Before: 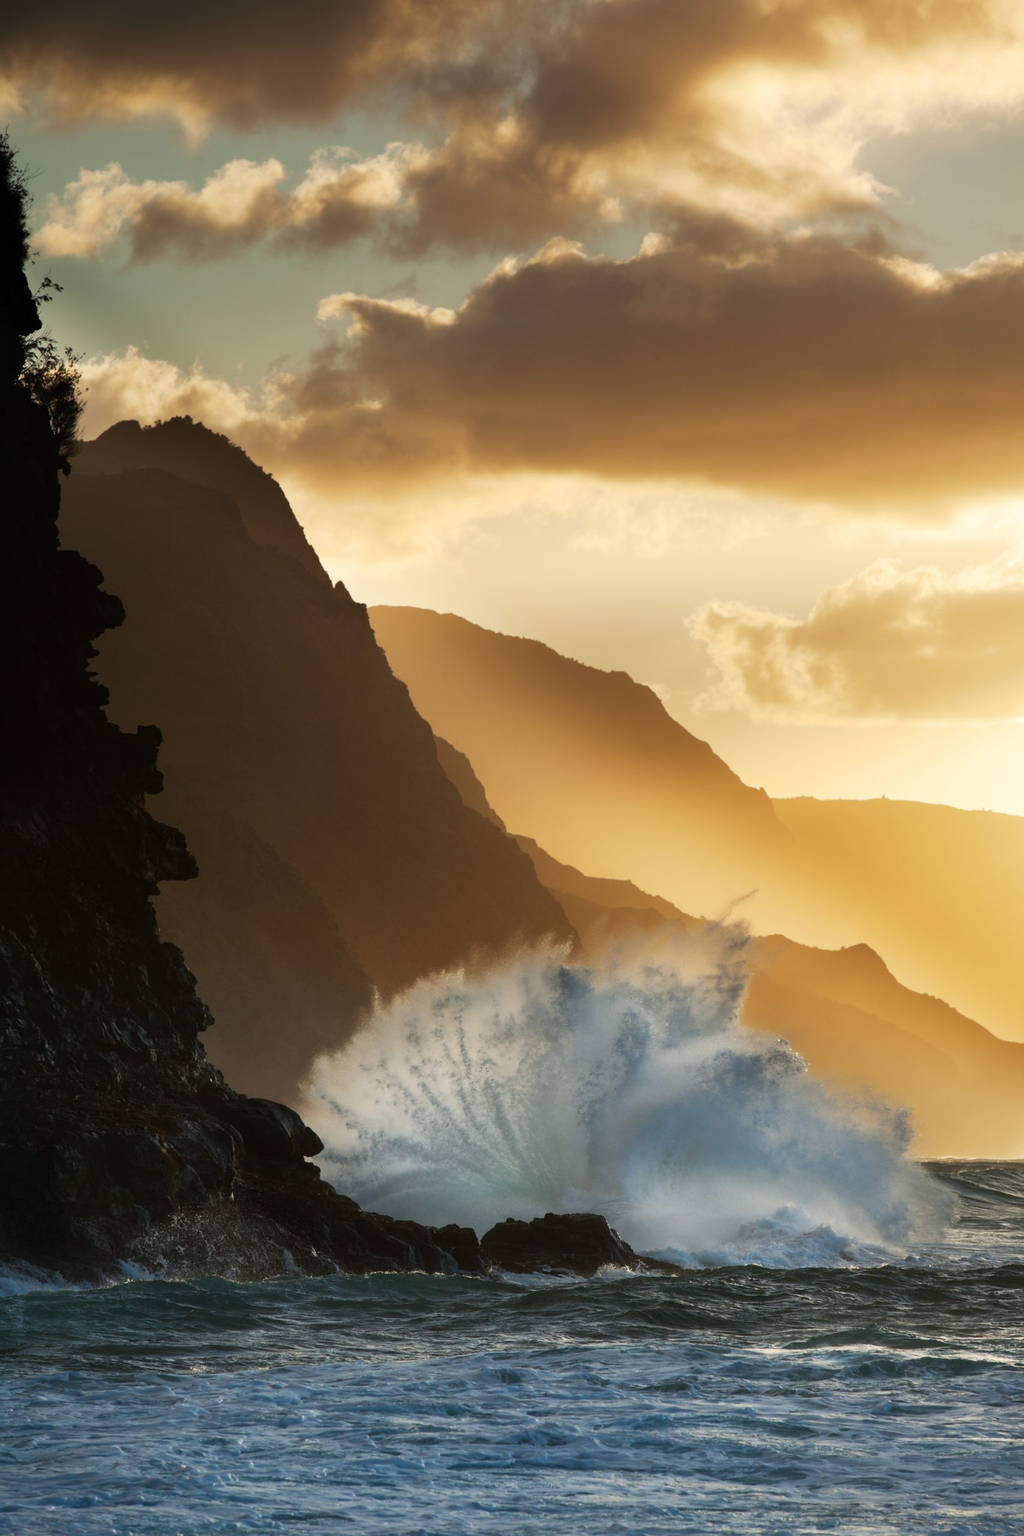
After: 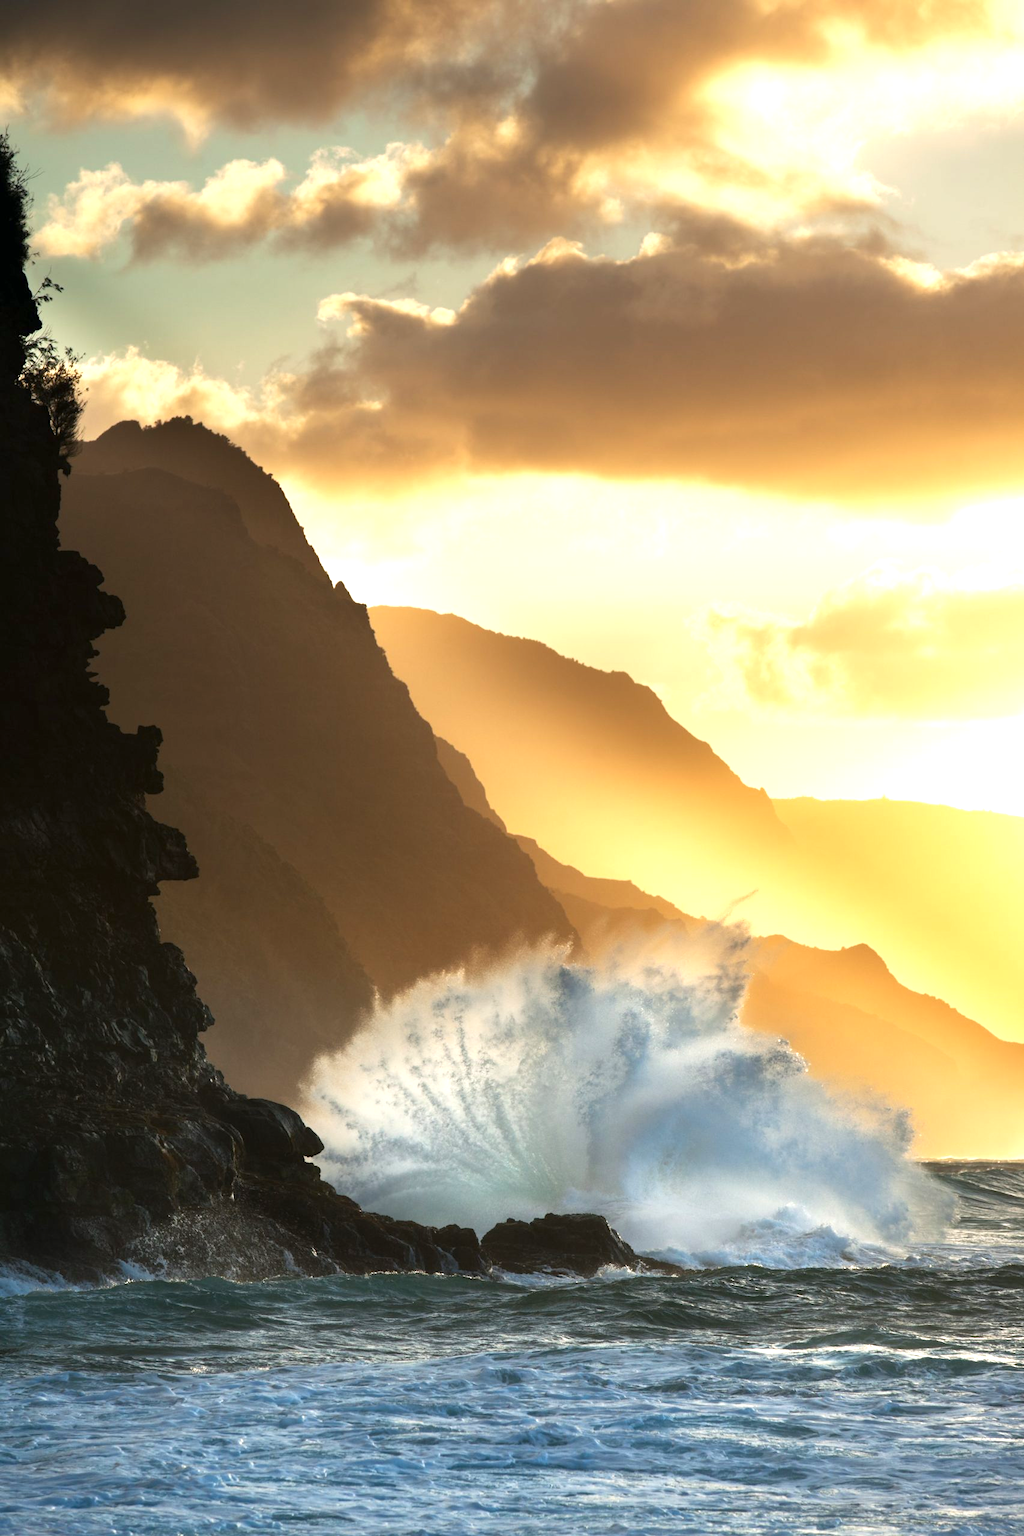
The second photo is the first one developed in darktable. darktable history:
exposure: black level correction 0, exposure 0.929 EV, compensate highlight preservation false
